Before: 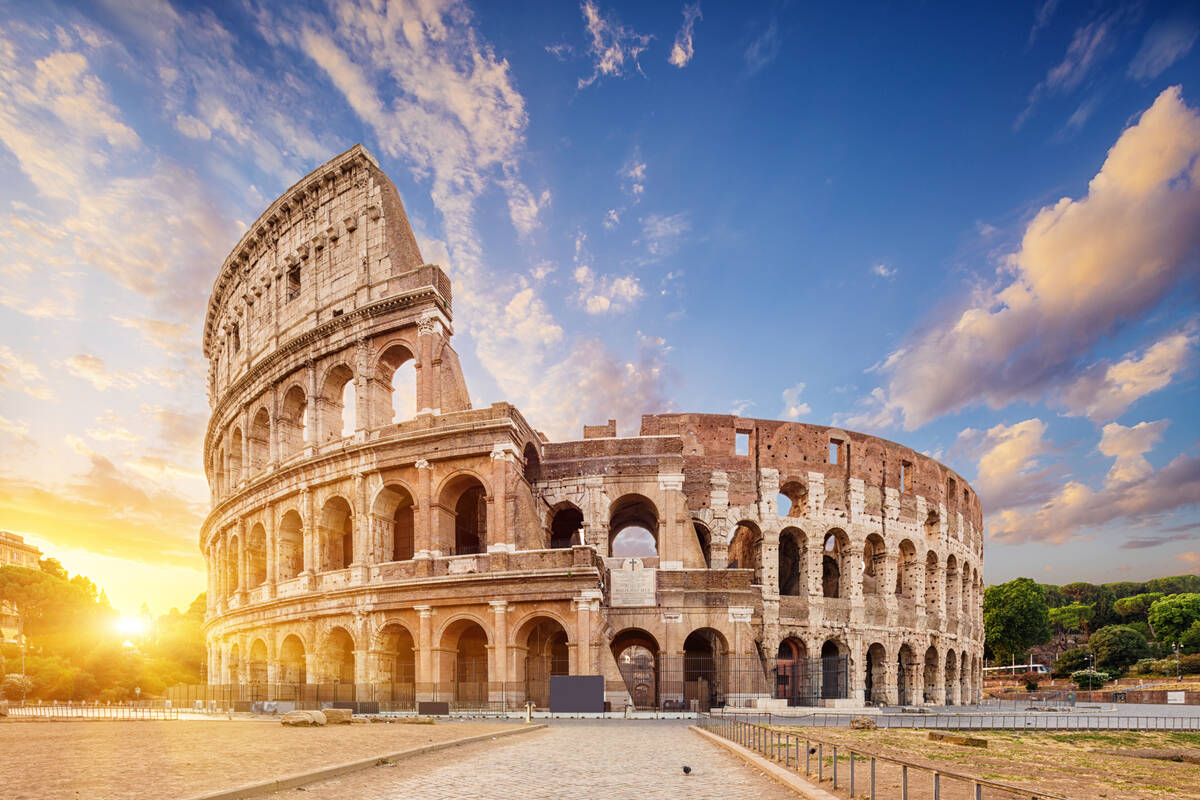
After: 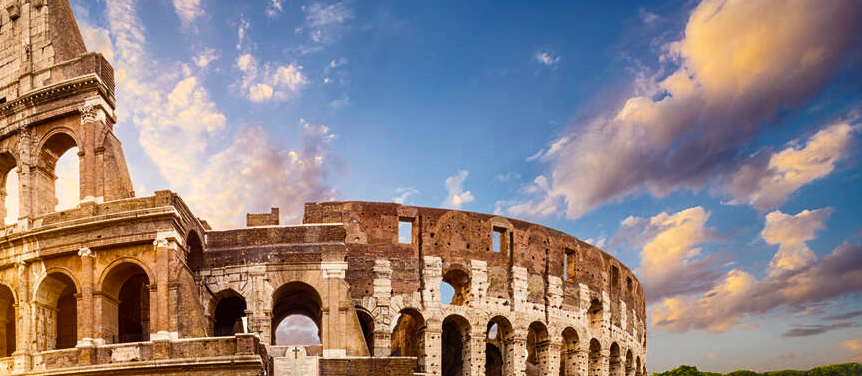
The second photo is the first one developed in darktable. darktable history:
color balance rgb: highlights gain › luminance 6.448%, highlights gain › chroma 1.209%, highlights gain › hue 90.46°, perceptual saturation grading › global saturation 29.62%, perceptual brilliance grading › highlights 3.922%, perceptual brilliance grading › mid-tones -17.022%, perceptual brilliance grading › shadows -40.724%, global vibrance 20%
crop and rotate: left 28.089%, top 26.636%, bottom 26.327%
exposure: compensate exposure bias true, compensate highlight preservation false
